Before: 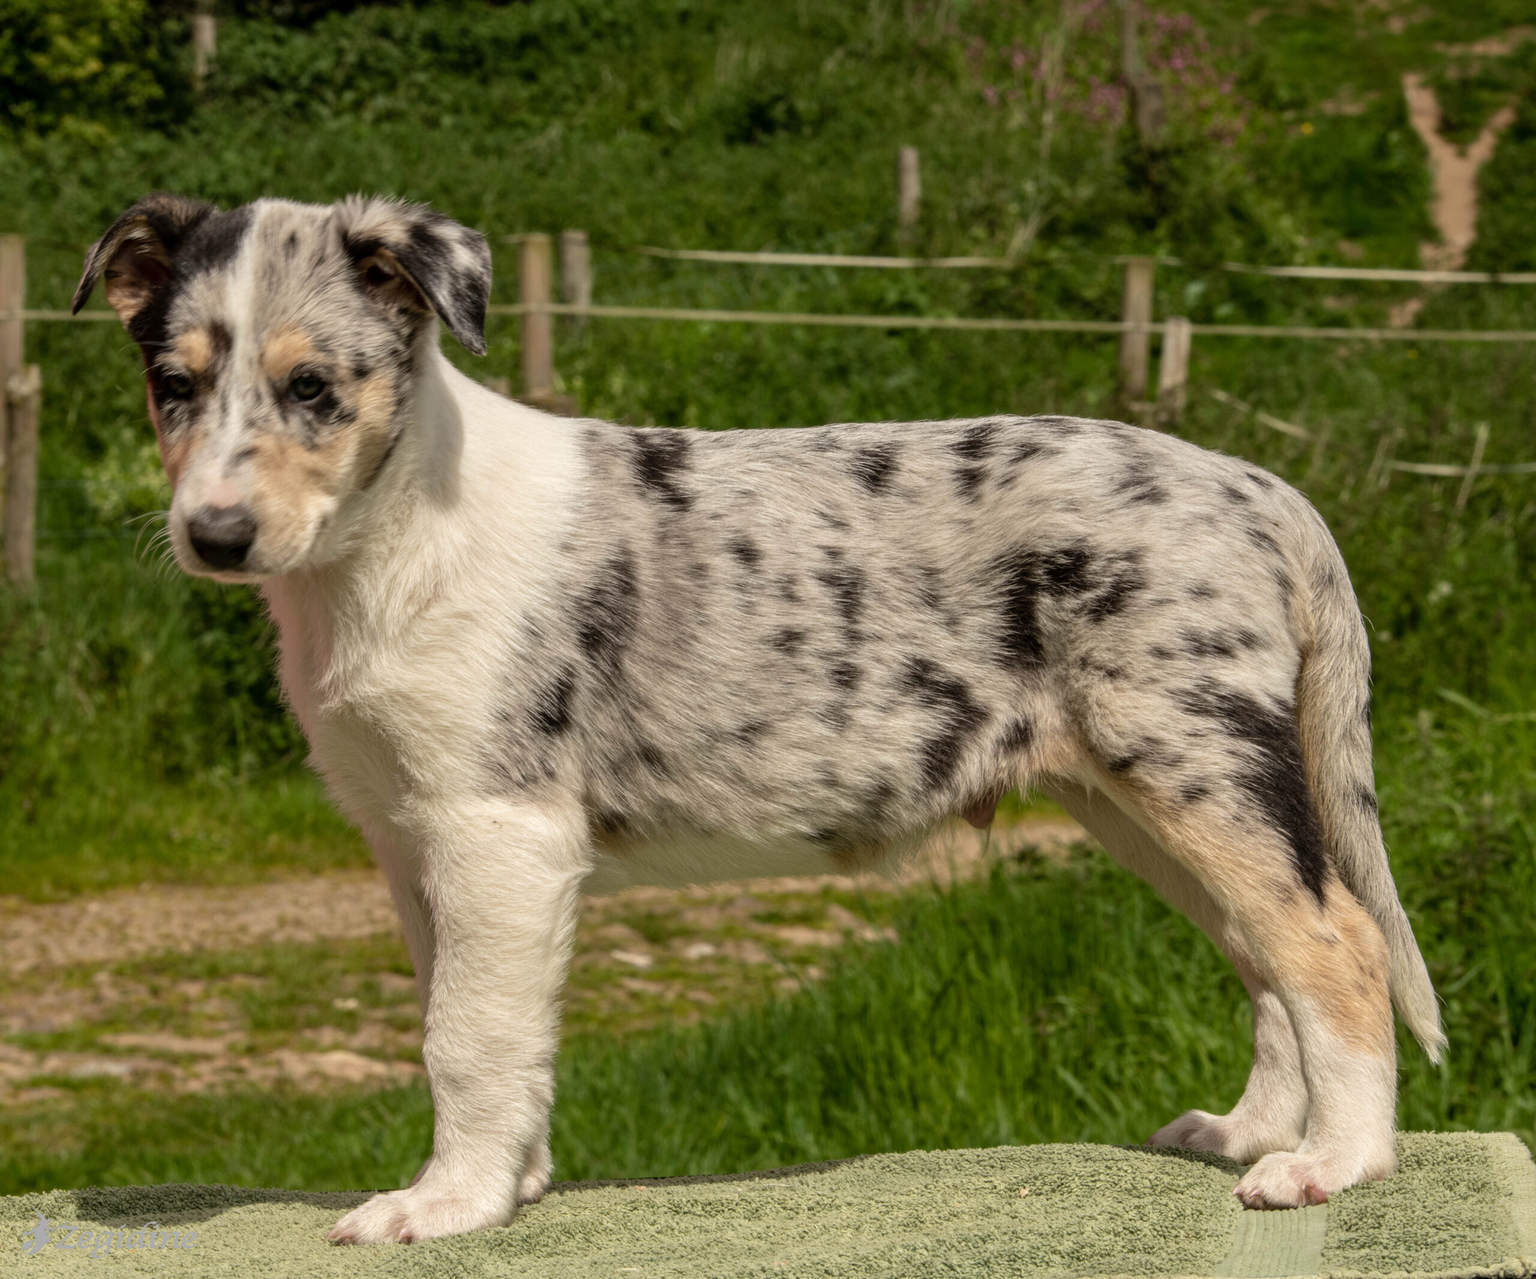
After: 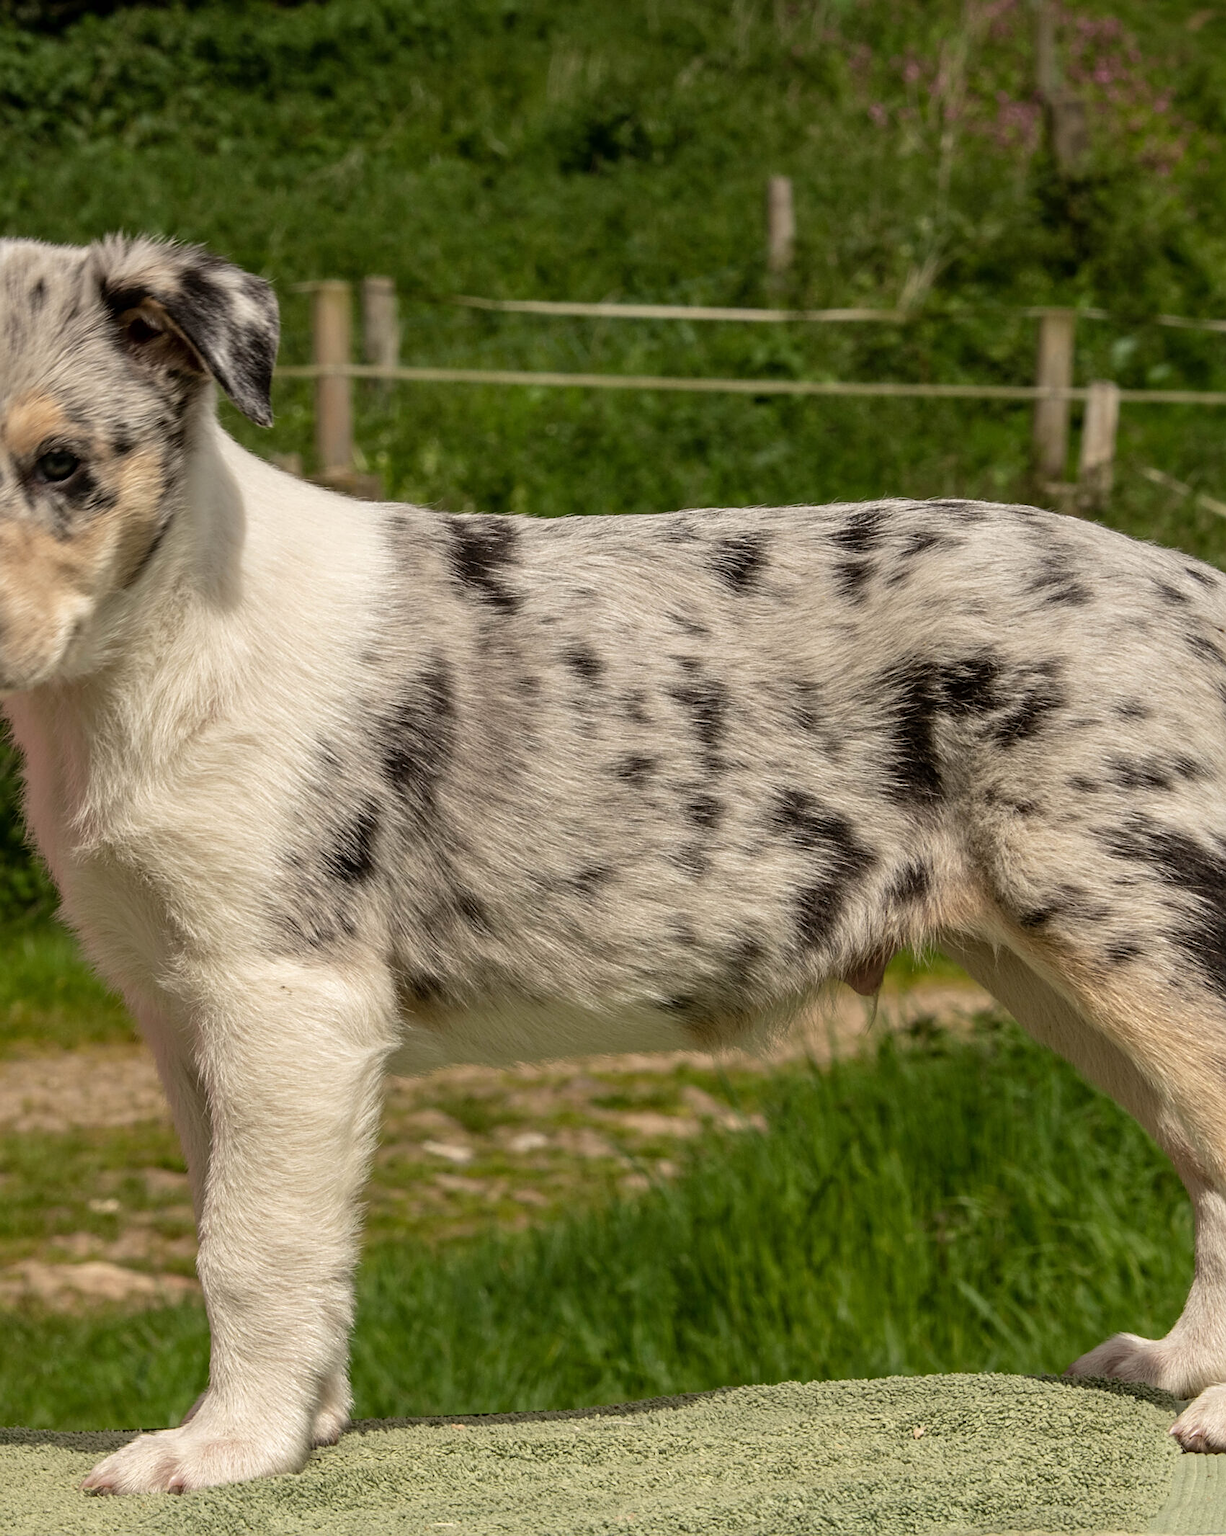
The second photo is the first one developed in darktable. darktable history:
sharpen: on, module defaults
crop: left 16.899%, right 16.556%
